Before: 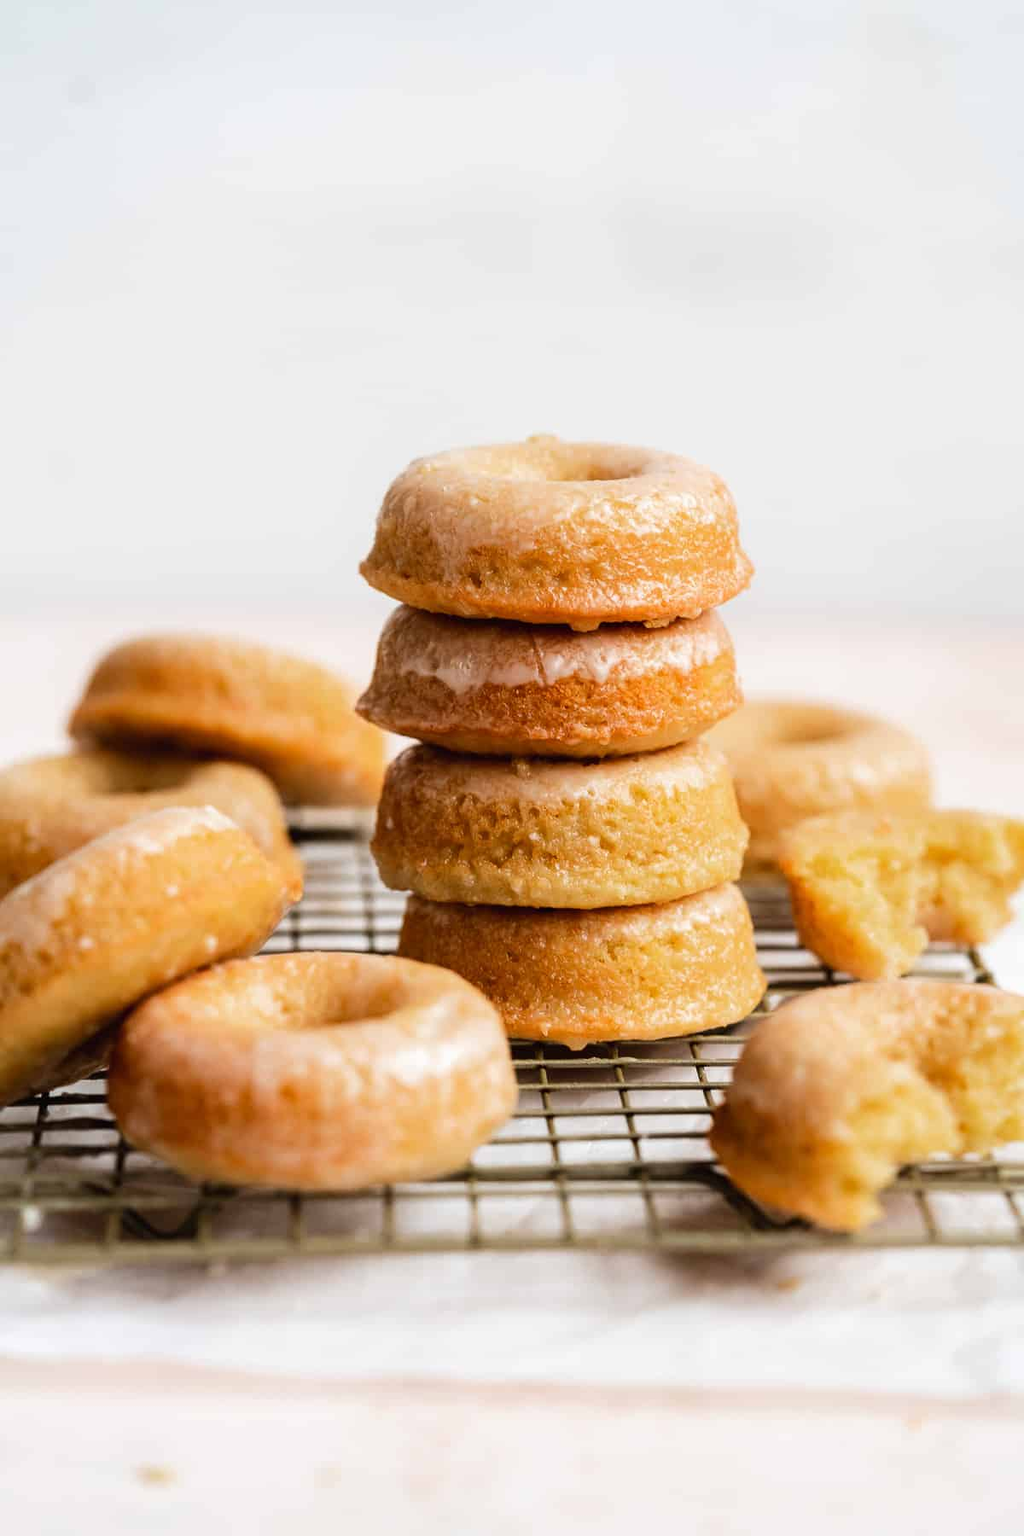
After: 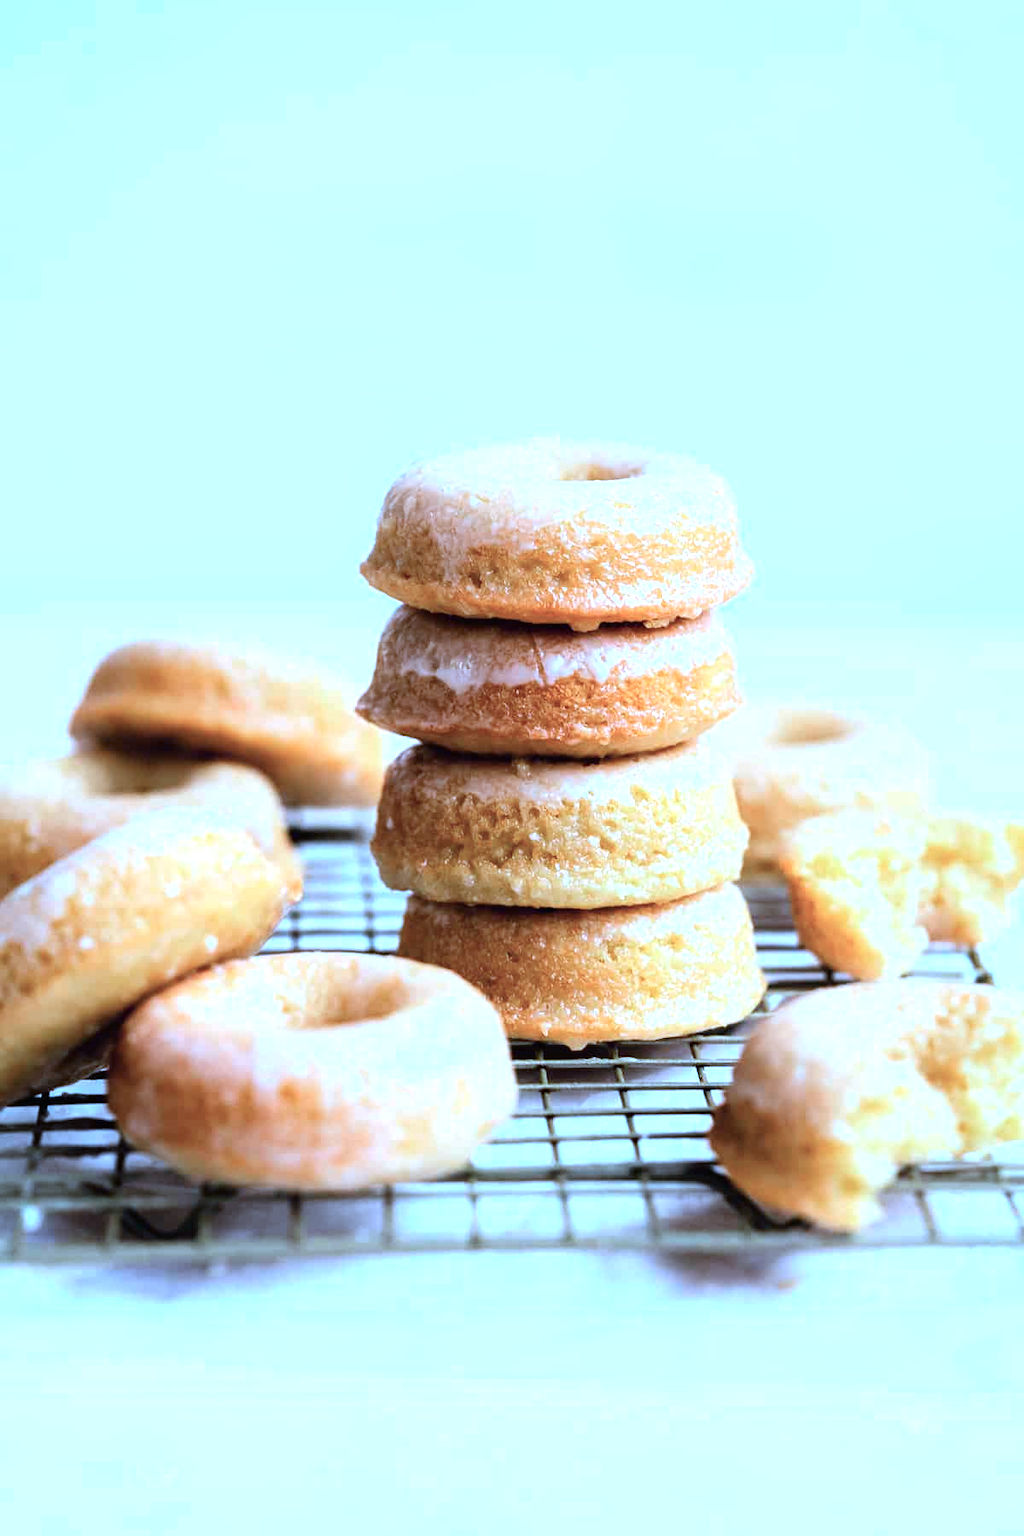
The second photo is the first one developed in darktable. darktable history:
tone equalizer: -8 EV -0.757 EV, -7 EV -0.671 EV, -6 EV -0.561 EV, -5 EV -0.422 EV, -3 EV 0.387 EV, -2 EV 0.6 EV, -1 EV 0.684 EV, +0 EV 0.746 EV
color calibration: illuminant as shot in camera, x 0.444, y 0.411, temperature 2936.61 K
